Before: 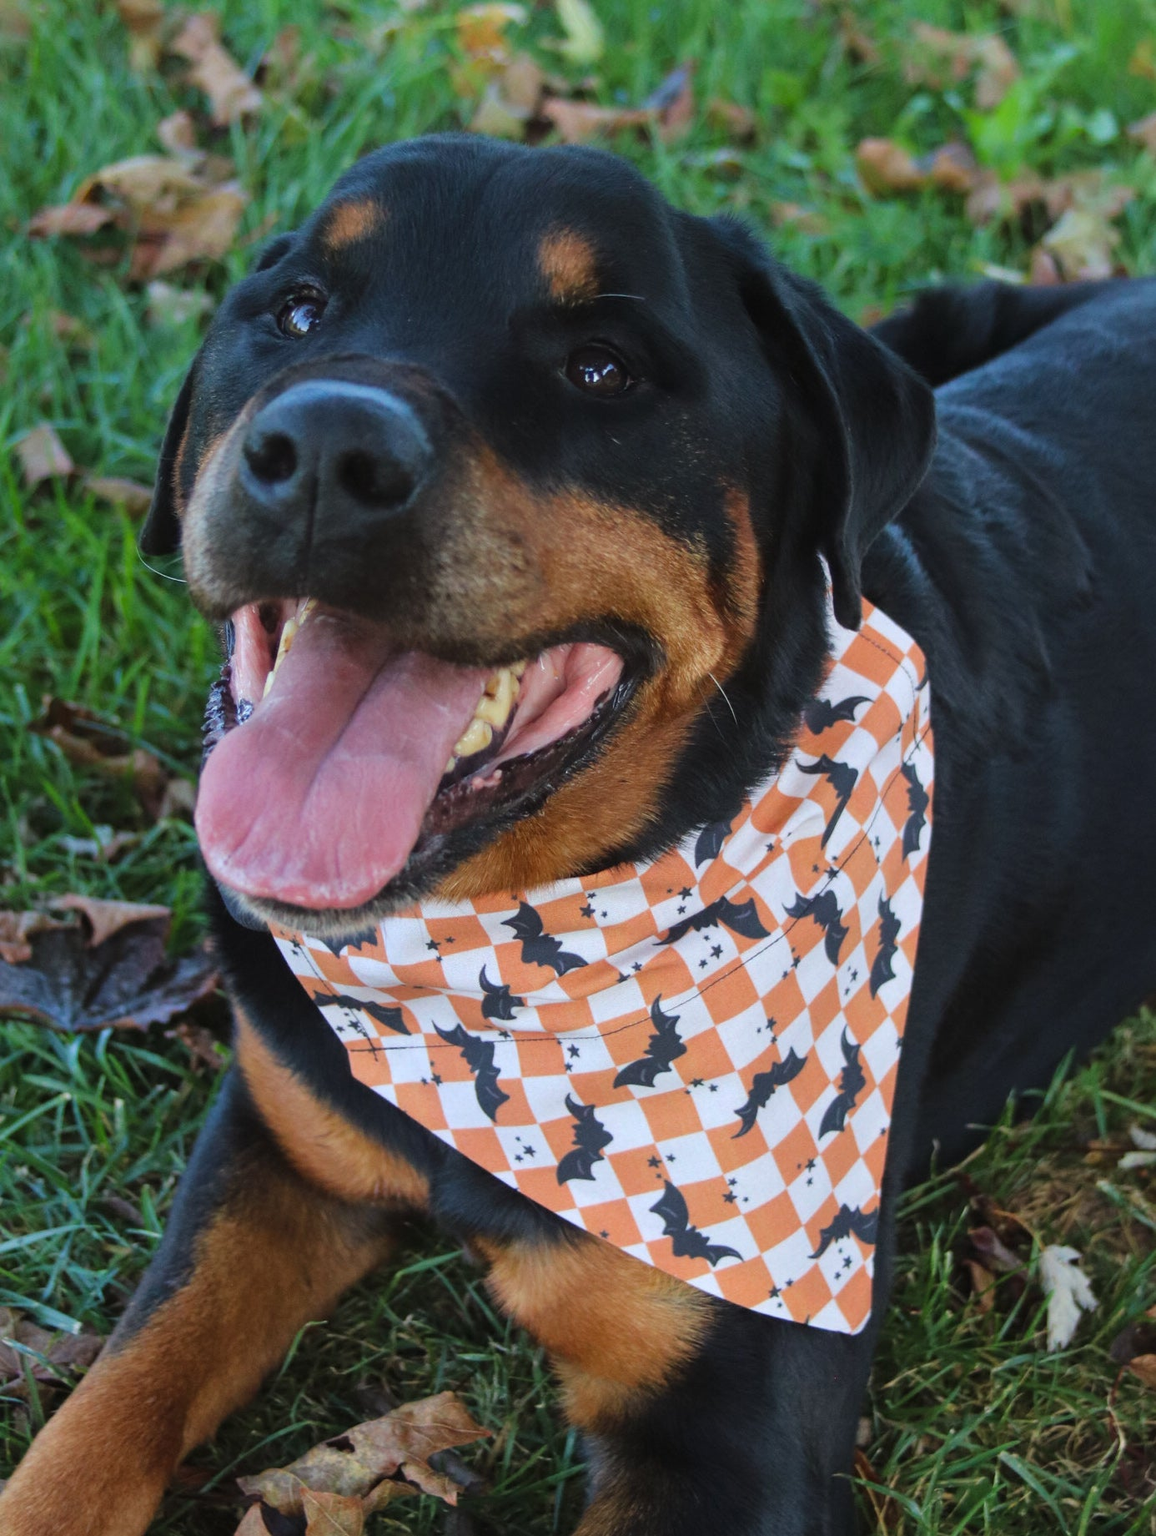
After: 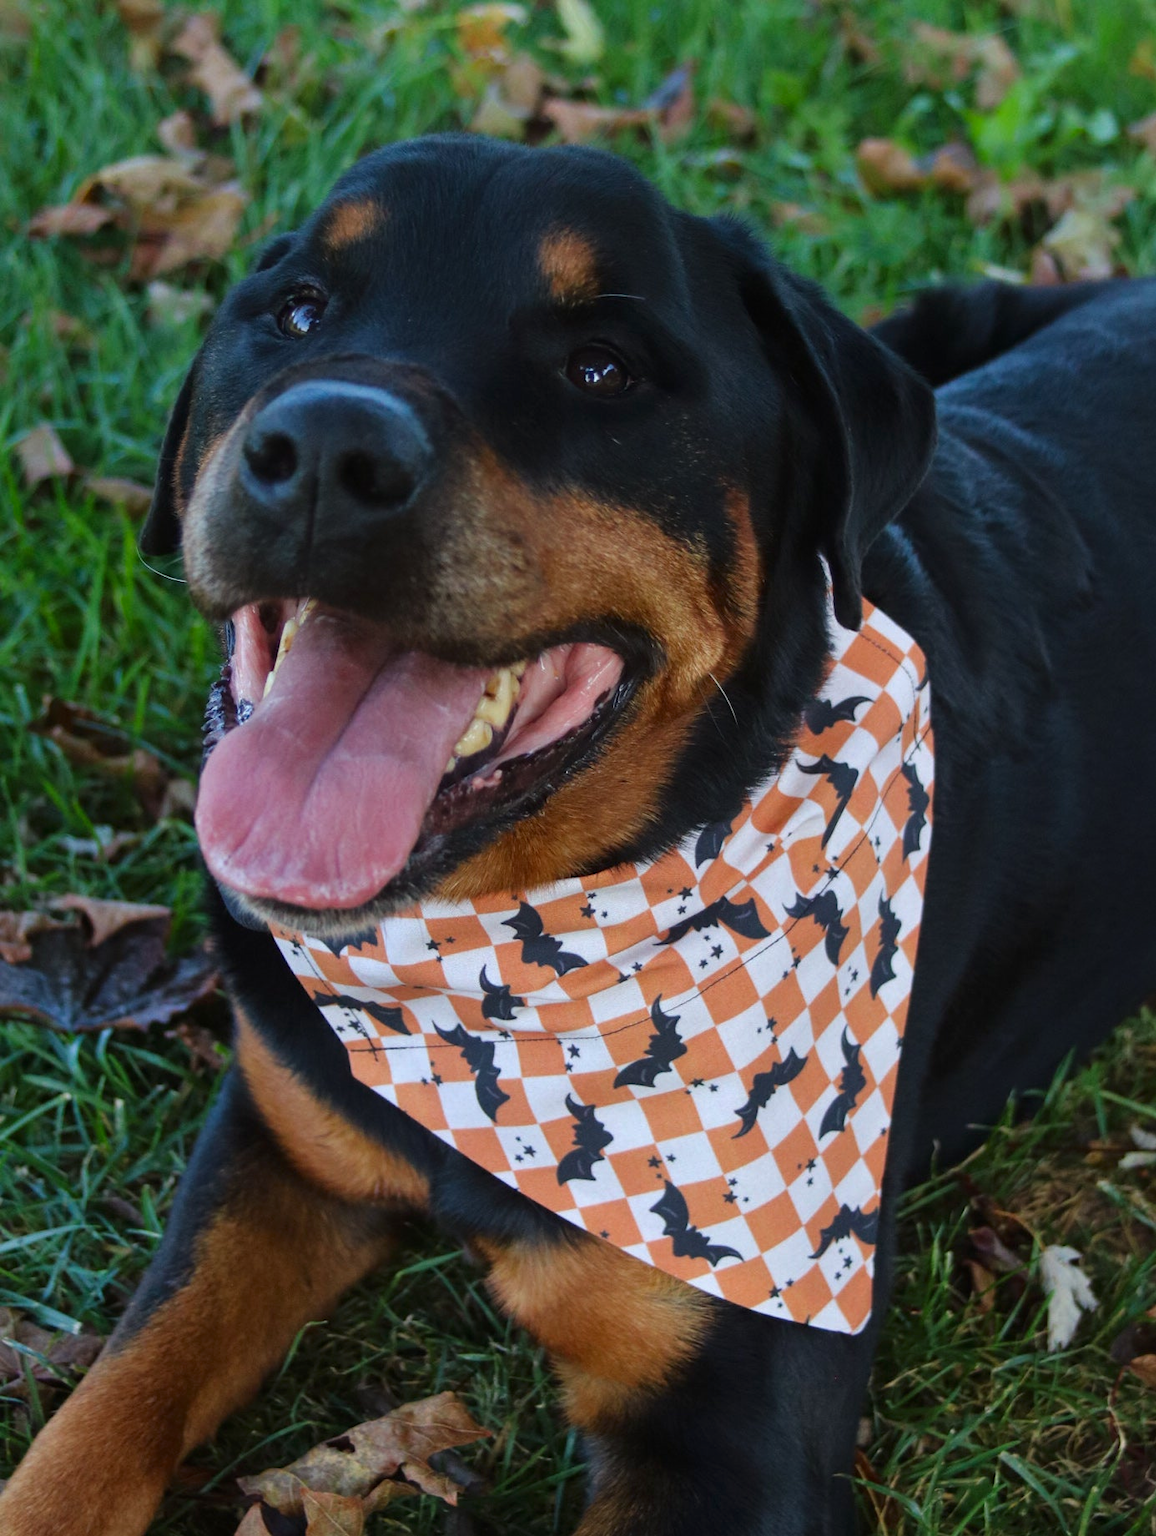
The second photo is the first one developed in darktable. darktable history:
contrast brightness saturation: brightness -0.097
